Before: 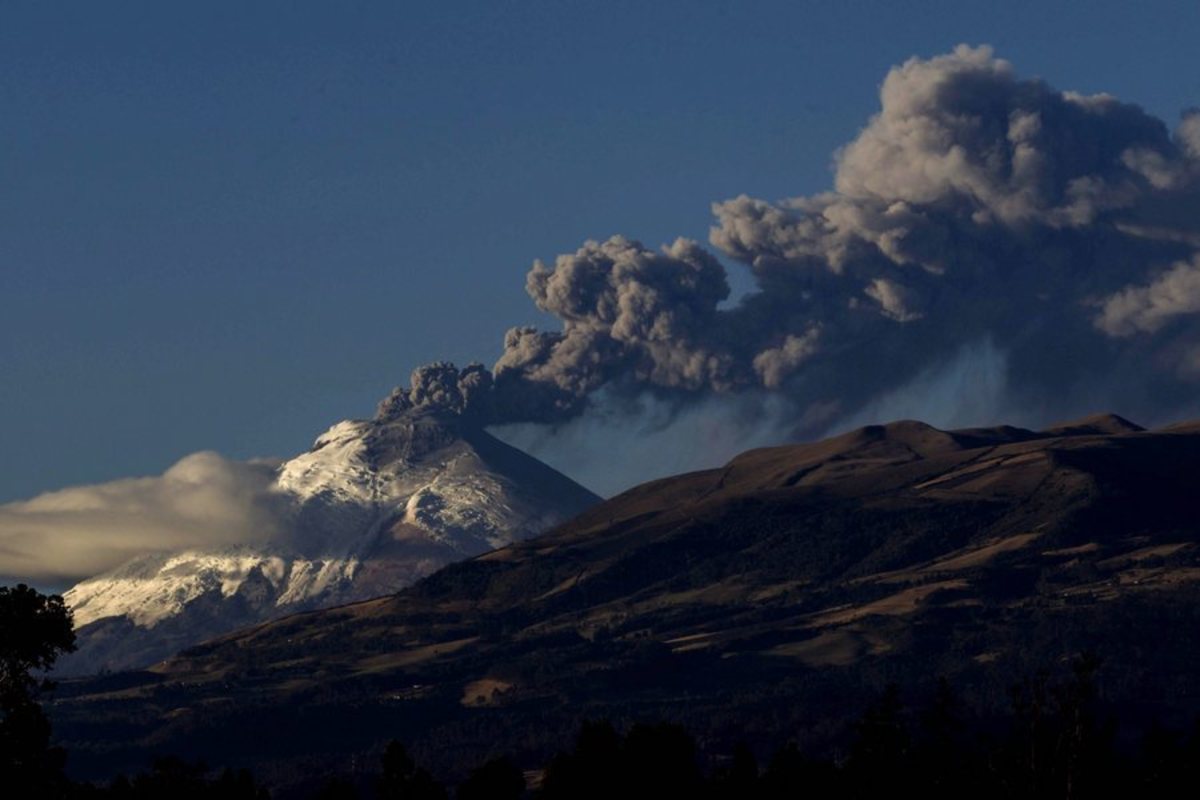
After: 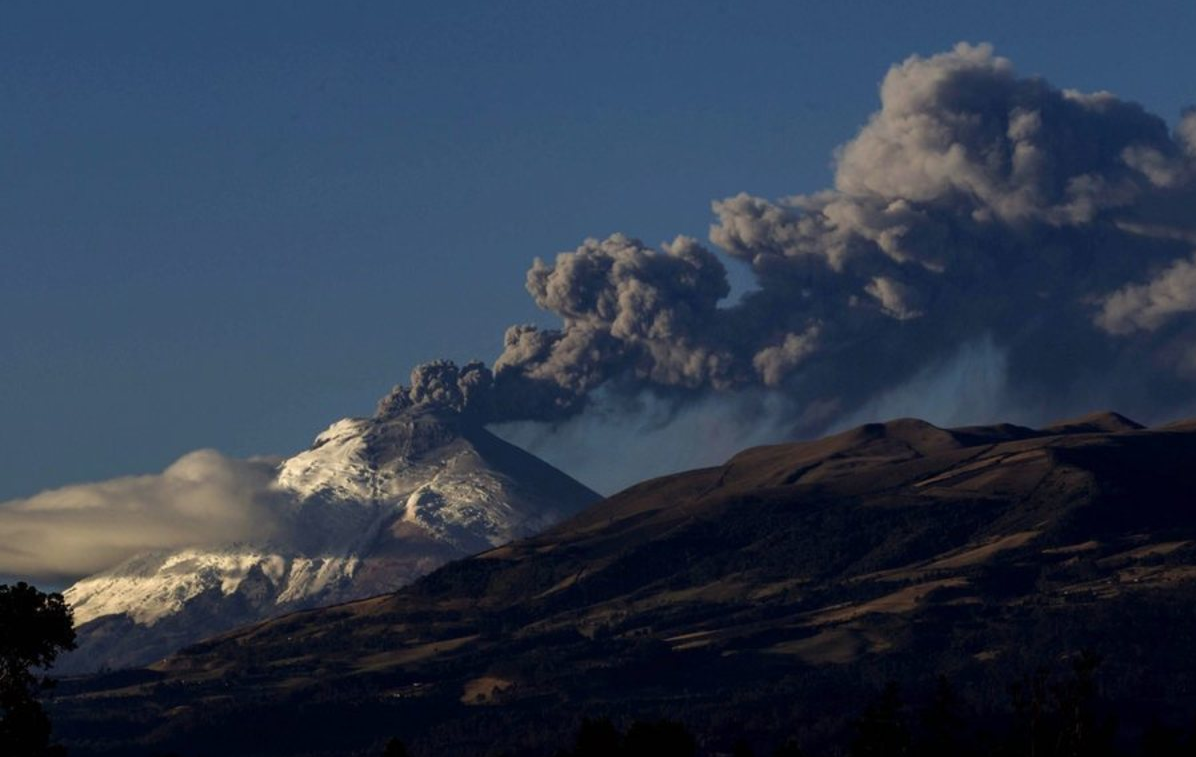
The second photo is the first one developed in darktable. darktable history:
crop: top 0.275%, right 0.255%, bottom 5.004%
